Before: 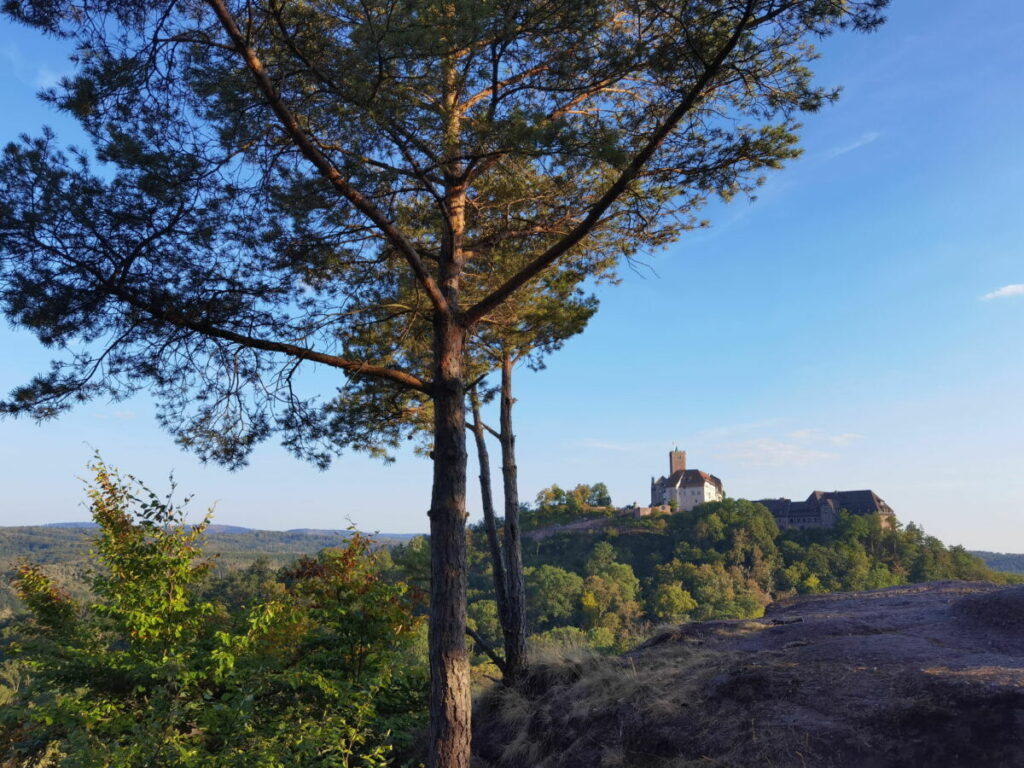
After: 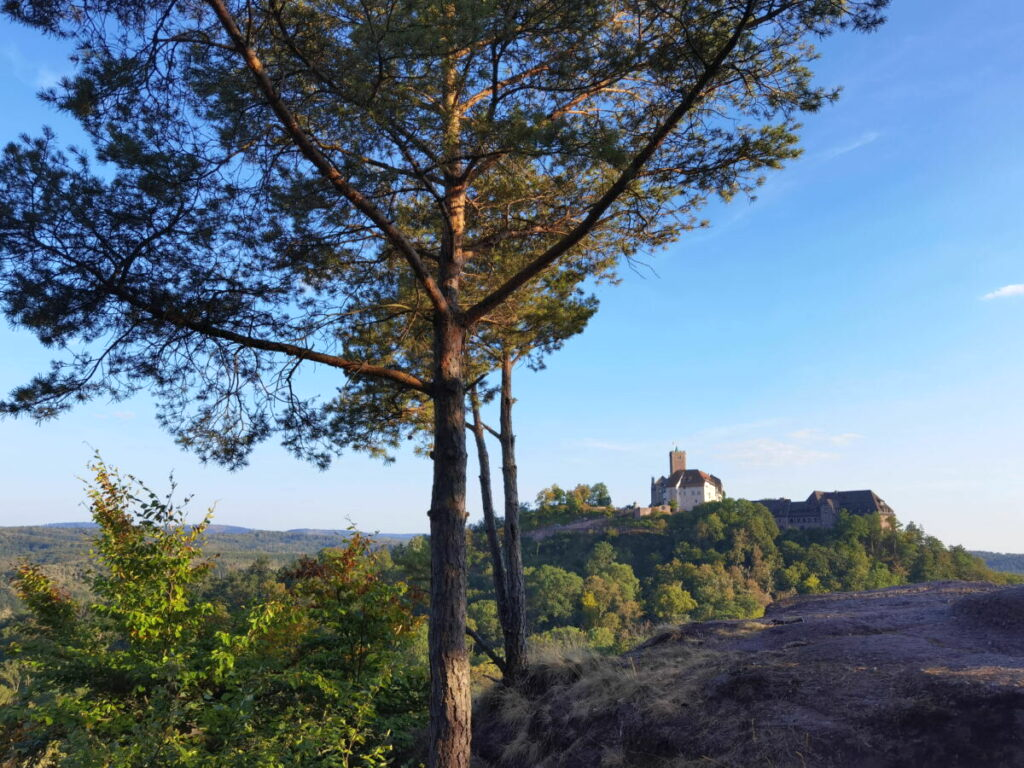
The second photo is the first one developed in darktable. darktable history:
color balance: mode lift, gamma, gain (sRGB)
exposure: exposure 0.2 EV, compensate highlight preservation false
